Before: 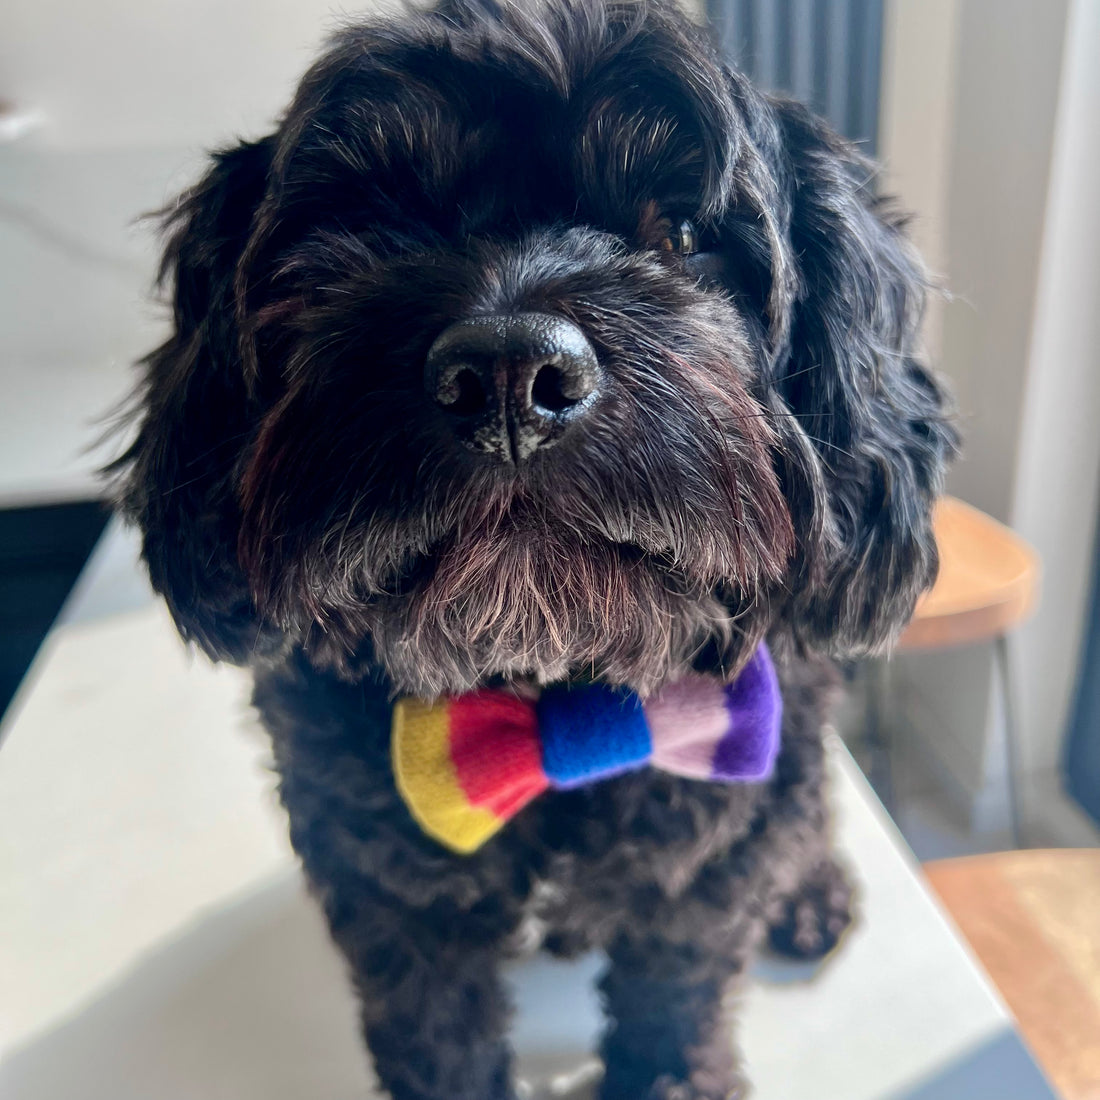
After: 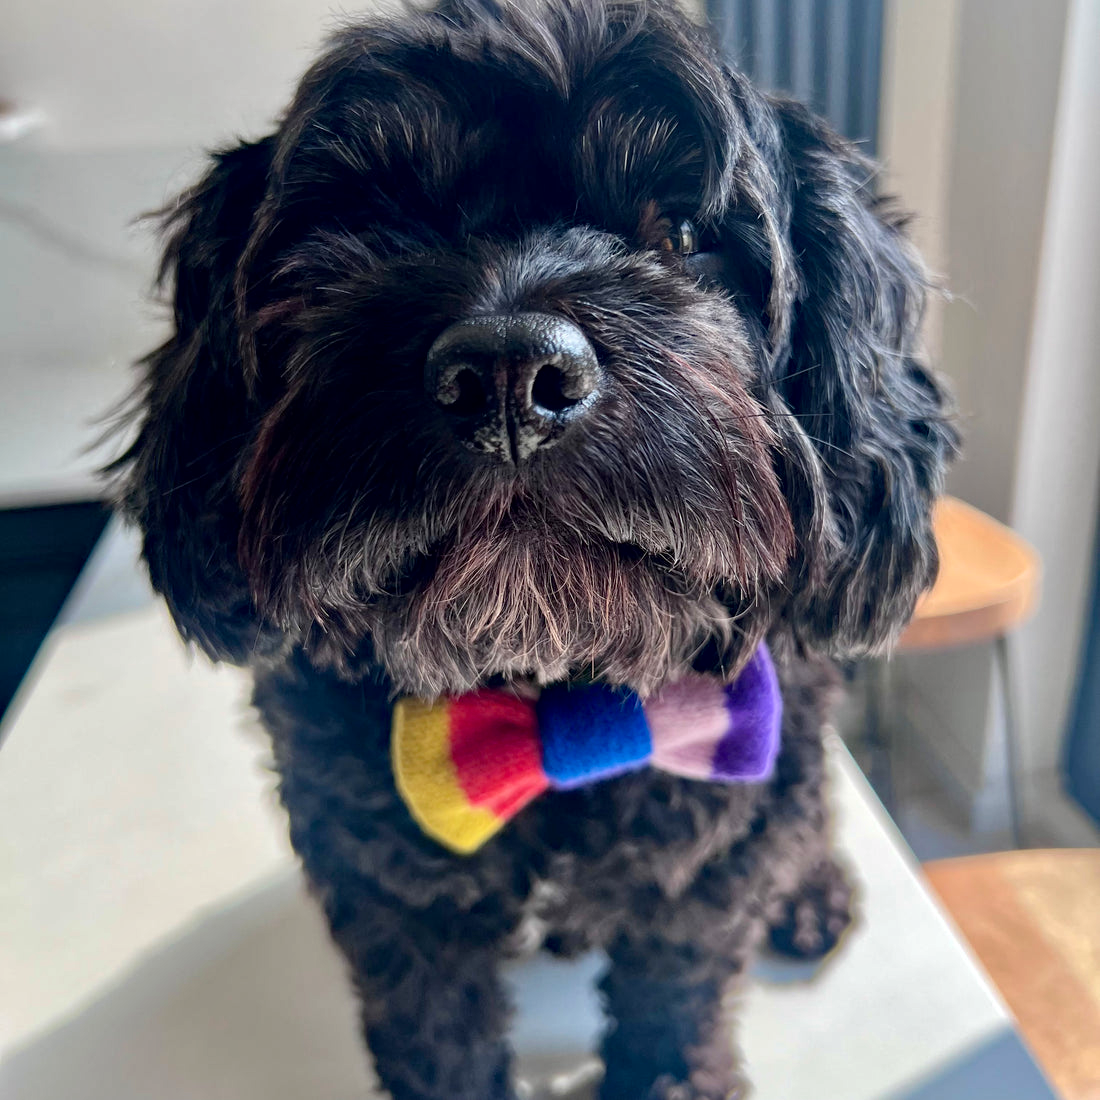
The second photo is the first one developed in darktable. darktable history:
haze removal: compatibility mode true, adaptive false
local contrast: mode bilateral grid, contrast 20, coarseness 50, detail 119%, midtone range 0.2
